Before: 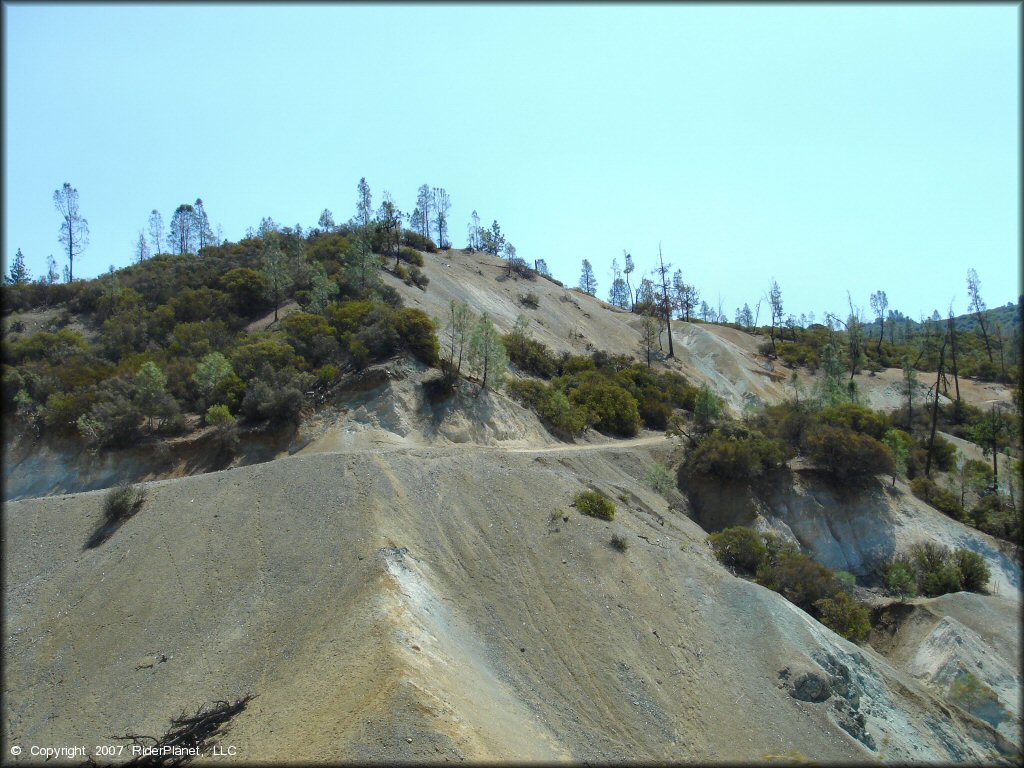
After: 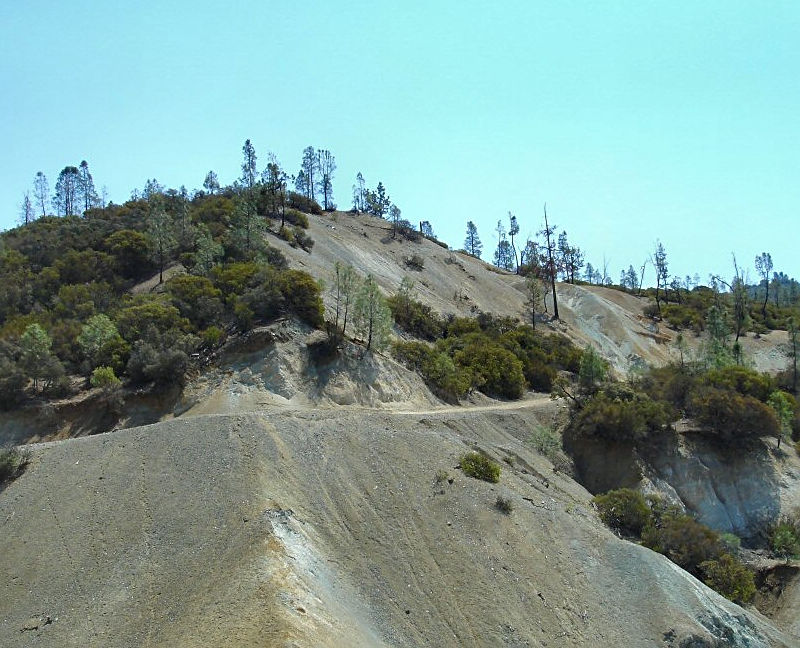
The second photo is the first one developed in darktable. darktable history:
sharpen: on, module defaults
shadows and highlights: low approximation 0.01, soften with gaussian
crop: left 11.311%, top 4.989%, right 9.587%, bottom 10.324%
